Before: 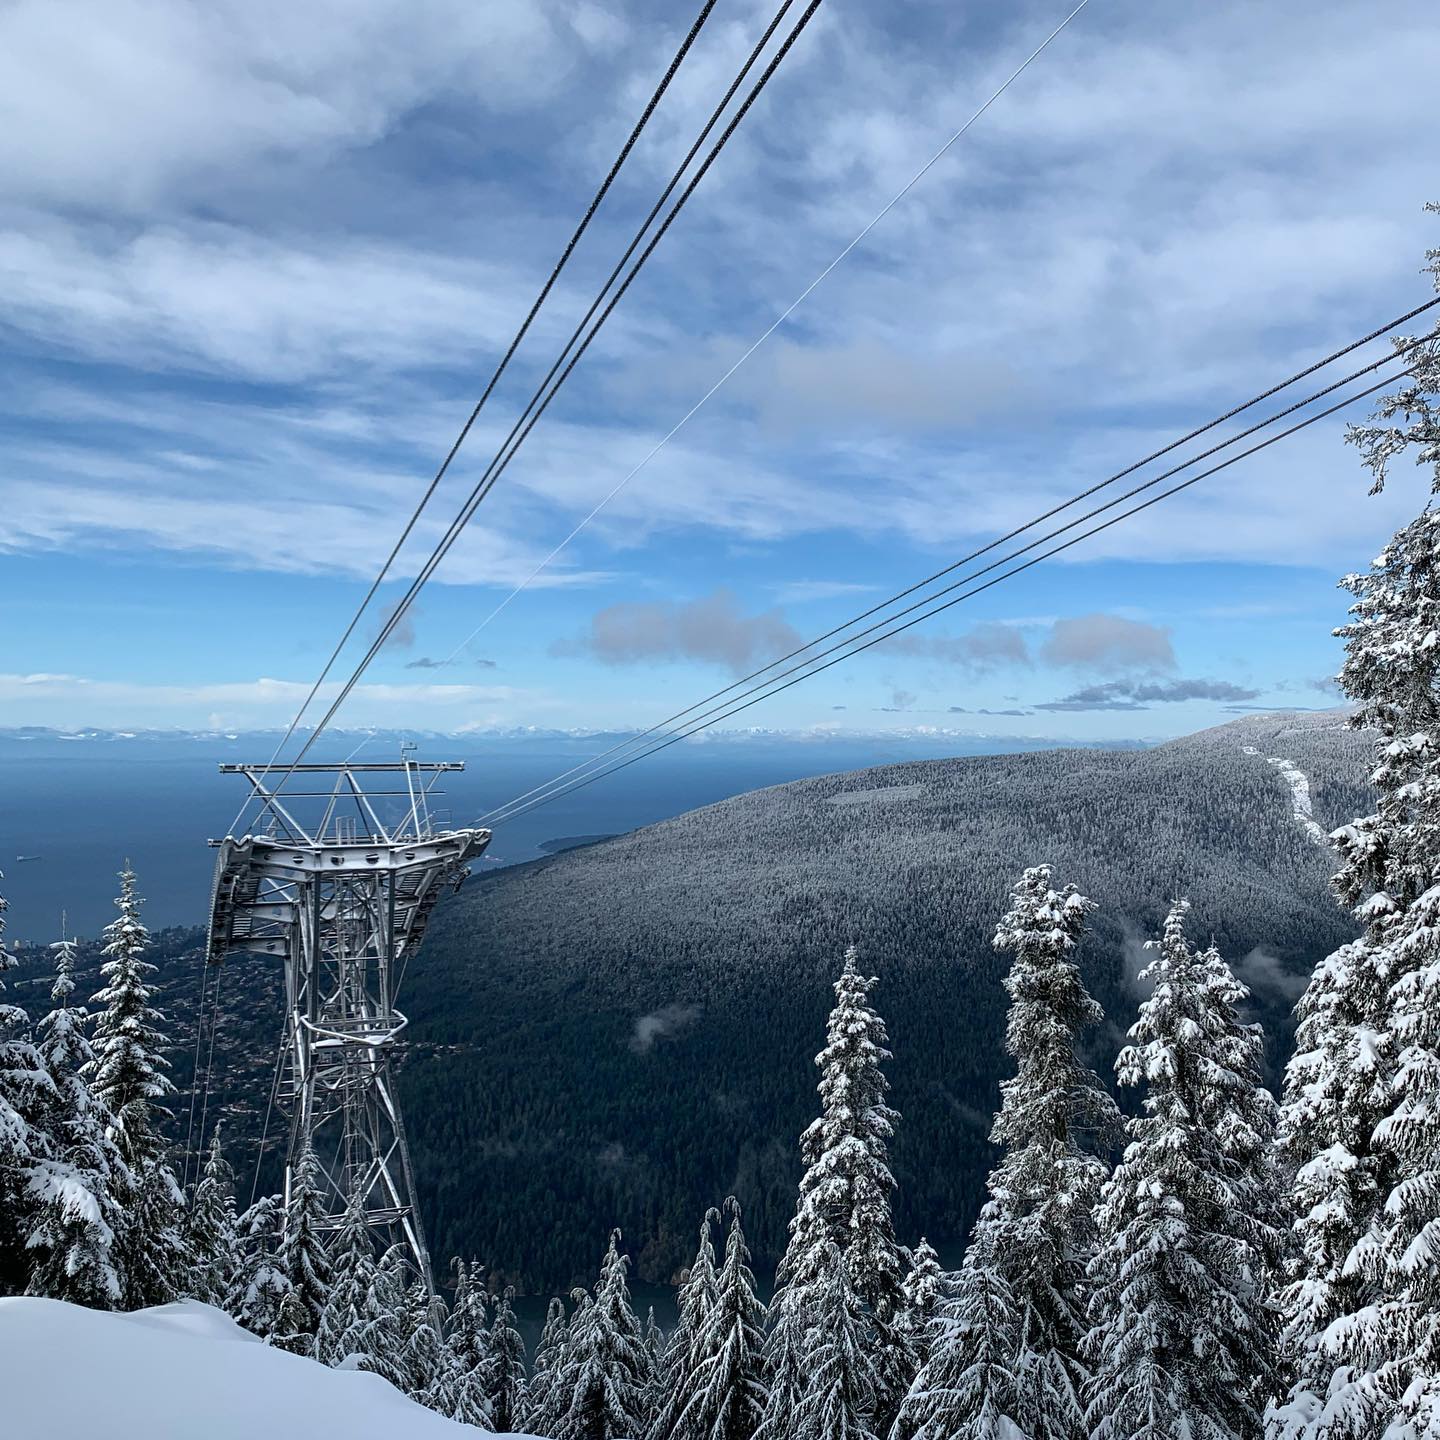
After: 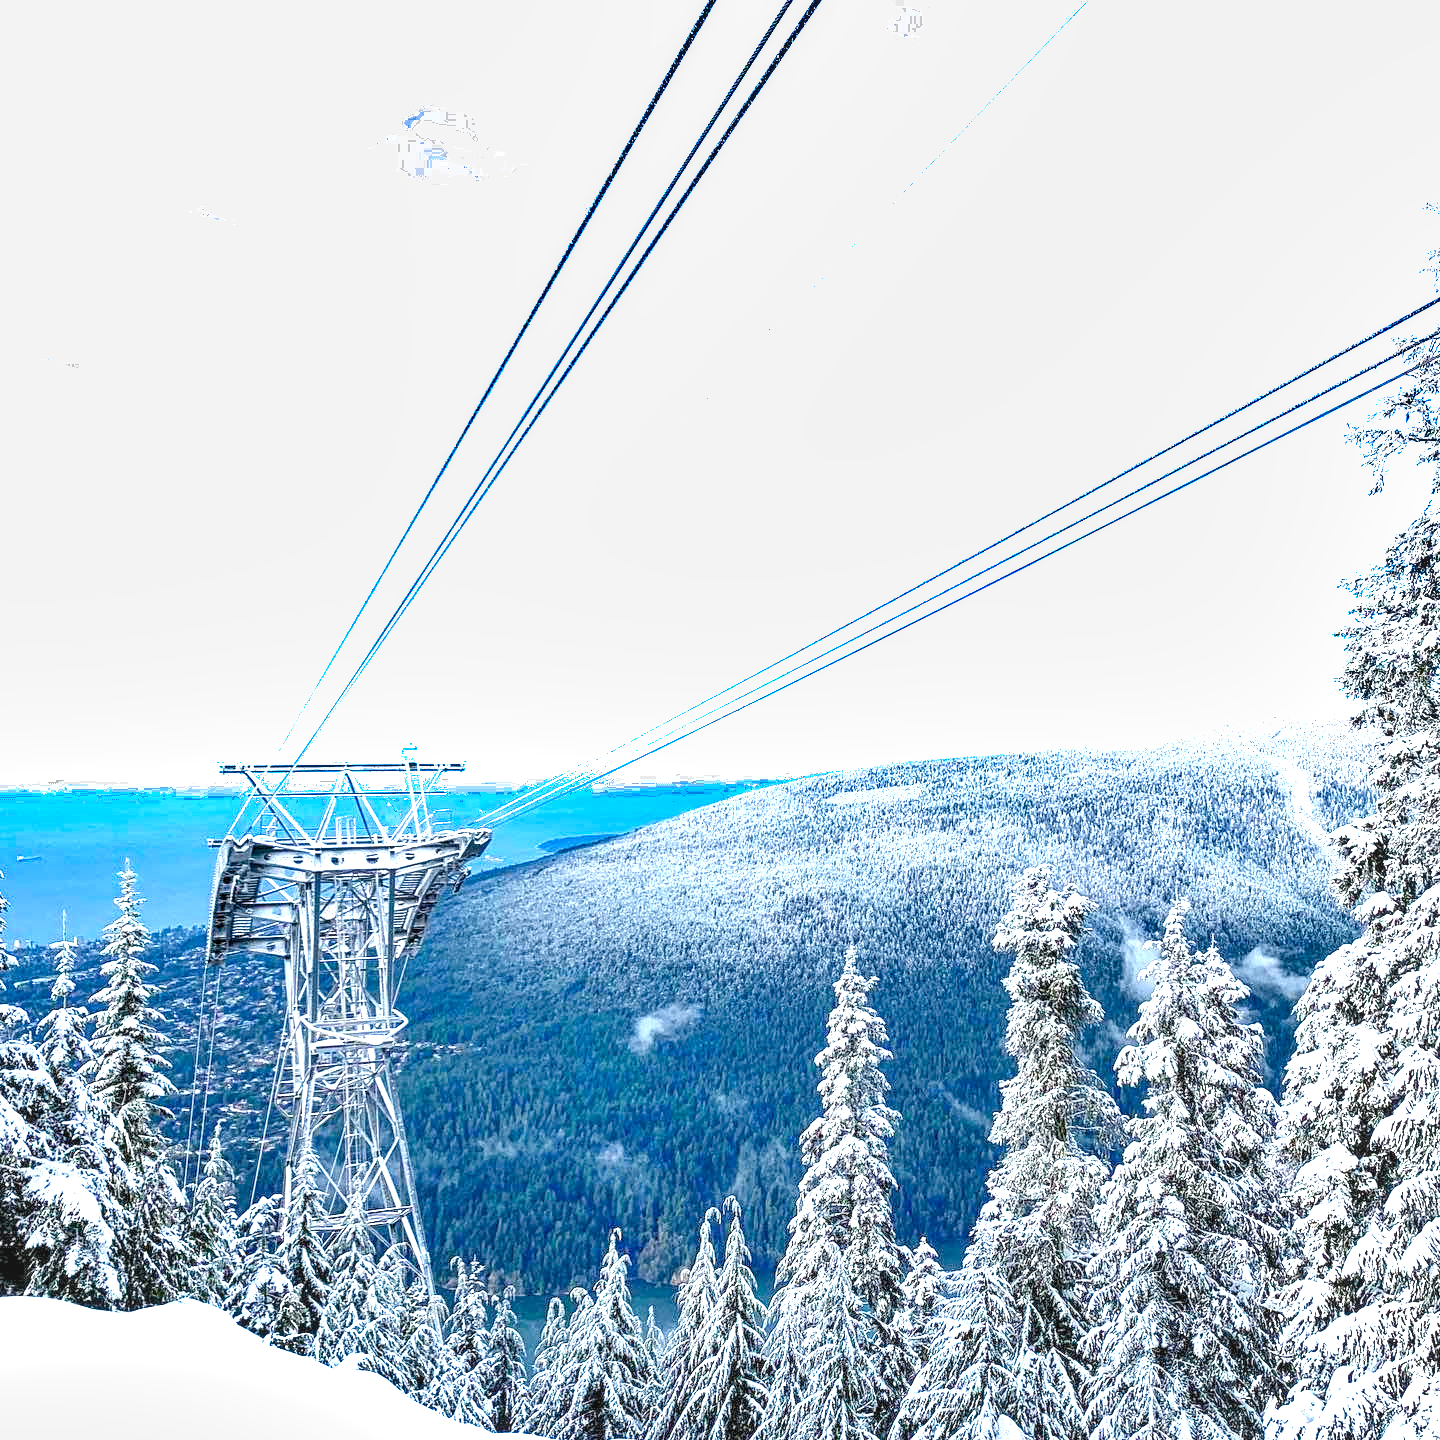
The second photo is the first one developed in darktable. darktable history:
exposure: black level correction 0, exposure 2.093 EV, compensate highlight preservation false
levels: levels [0.036, 0.364, 0.827]
local contrast: on, module defaults
shadows and highlights: low approximation 0.01, soften with gaussian
filmic rgb: black relative exposure -15.01 EV, white relative exposure 3 EV, threshold 3.02 EV, target black luminance 0%, hardness 9.21, latitude 98.34%, contrast 0.914, shadows ↔ highlights balance 0.396%, color science v4 (2020), enable highlight reconstruction true
